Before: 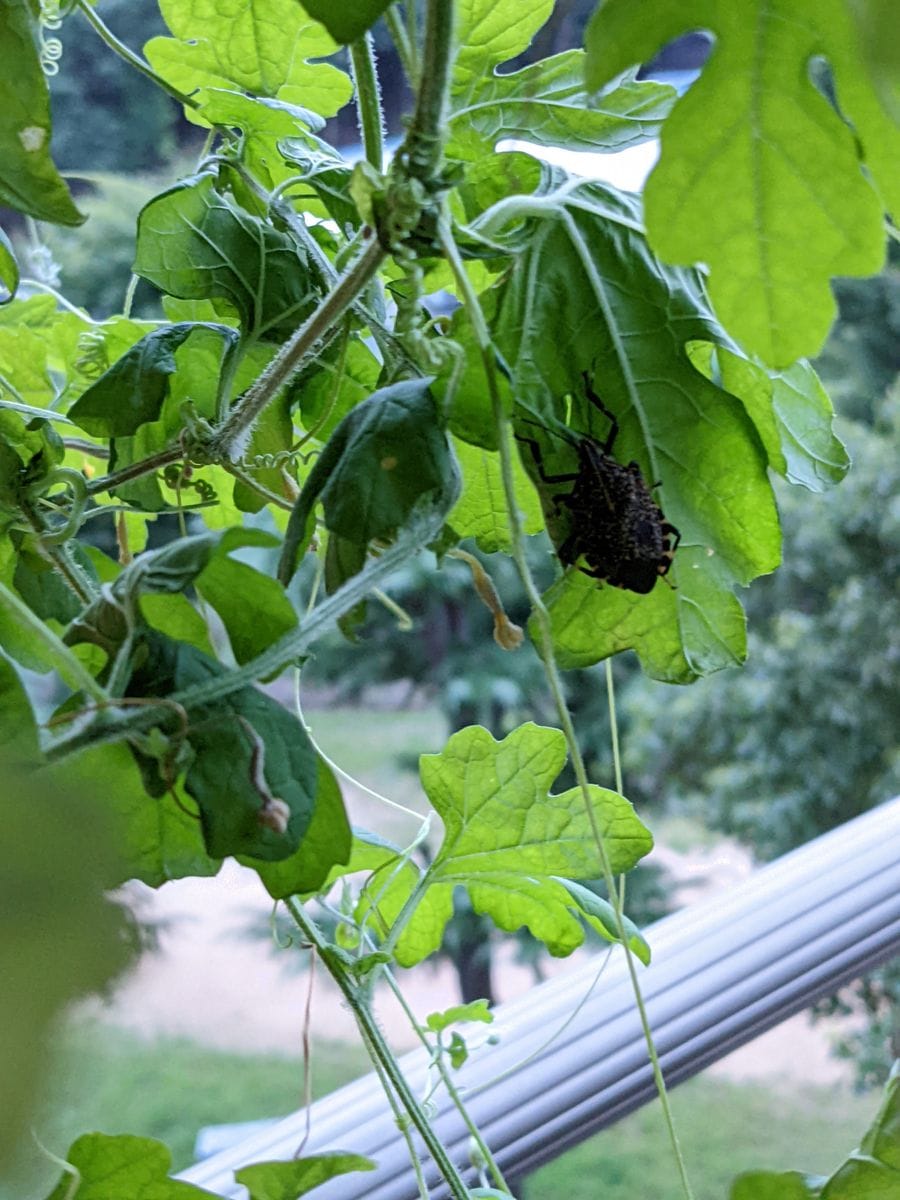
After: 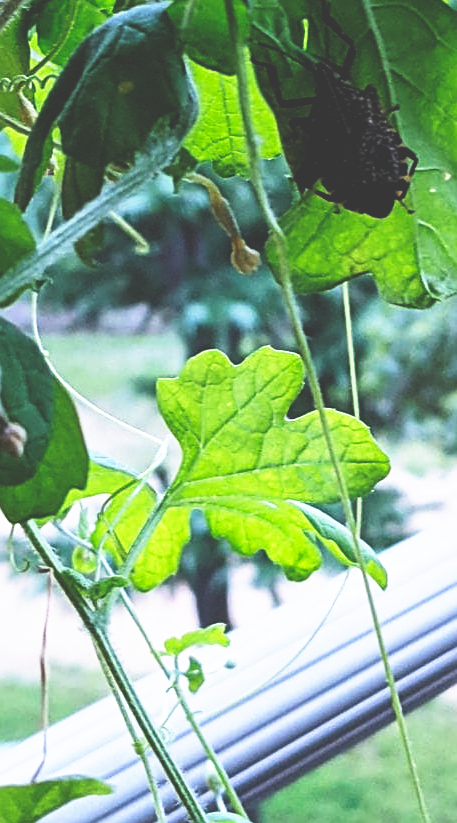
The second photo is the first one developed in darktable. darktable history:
crop and rotate: left 29.278%, top 31.337%, right 19.856%
base curve: curves: ch0 [(0, 0.036) (0.007, 0.037) (0.604, 0.887) (1, 1)], preserve colors none
sharpen: on, module defaults
